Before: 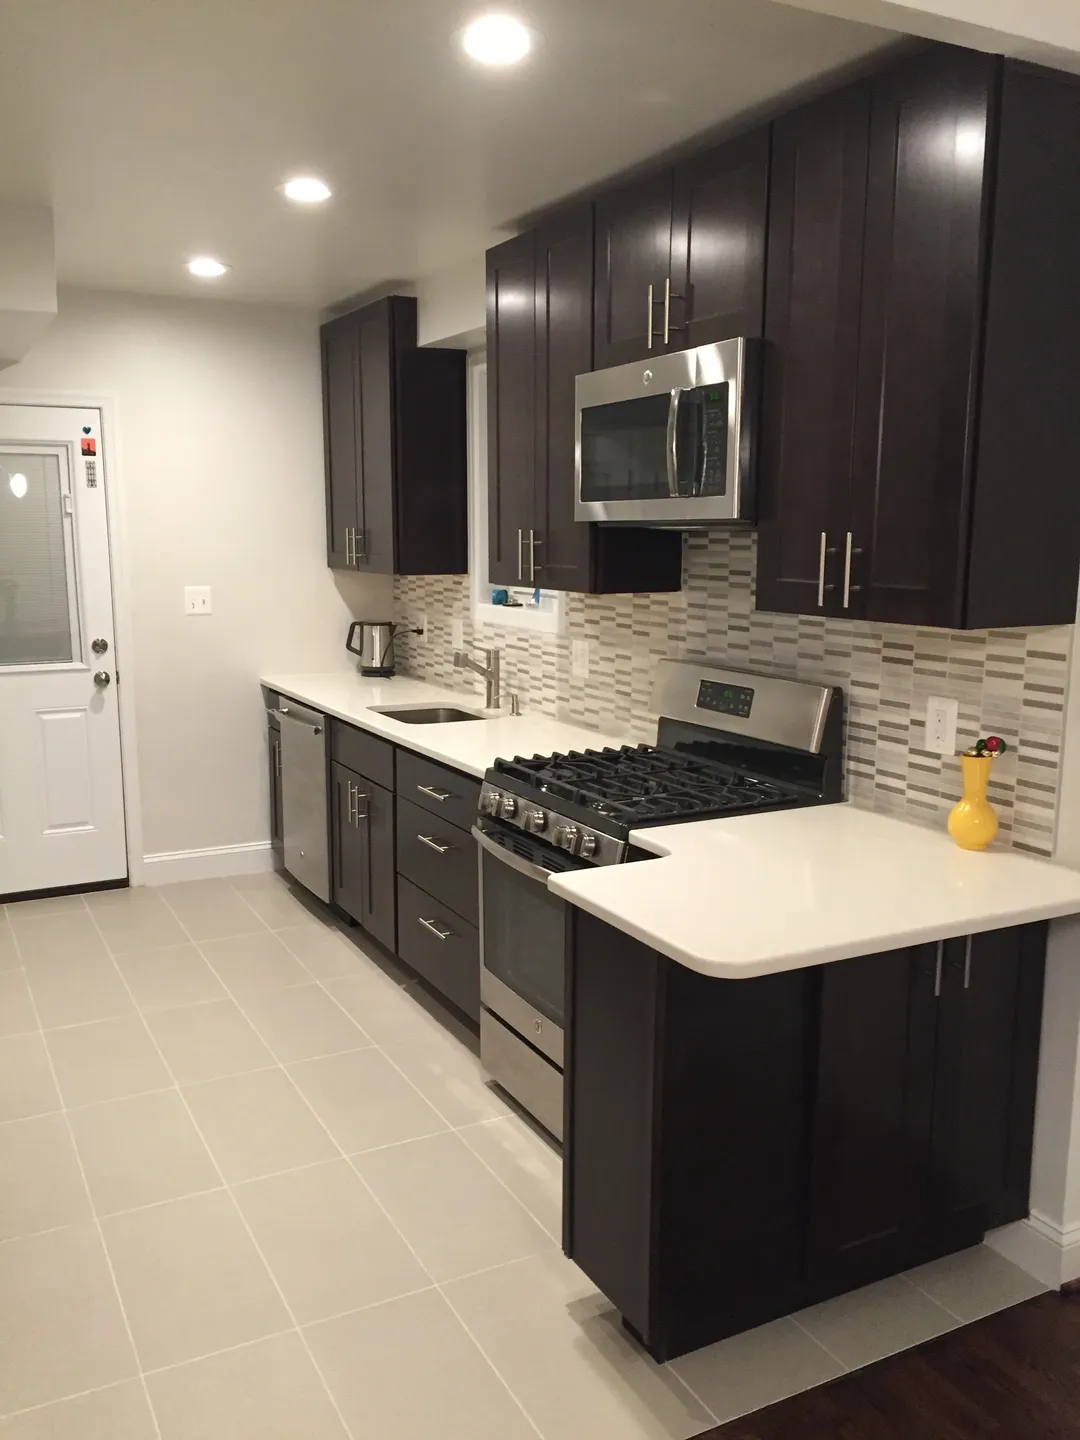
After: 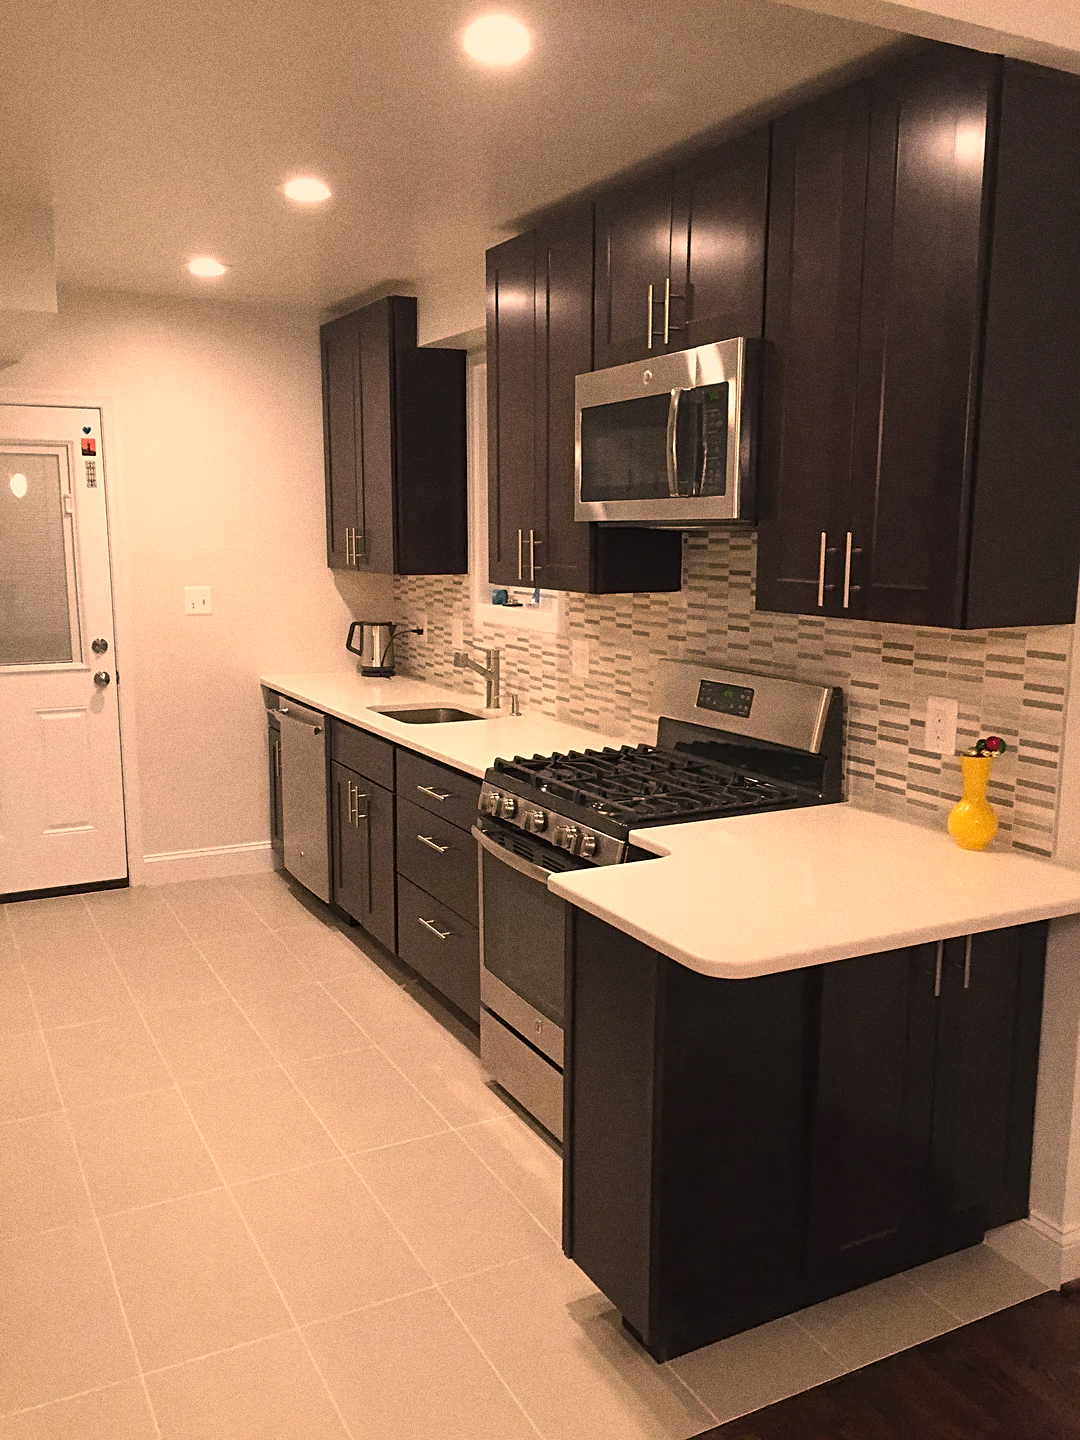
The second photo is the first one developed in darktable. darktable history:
sharpen: on, module defaults
white balance: red 0.978, blue 0.999
color correction: highlights a* 21.88, highlights b* 22.25
grain: coarseness 0.09 ISO, strength 40%
